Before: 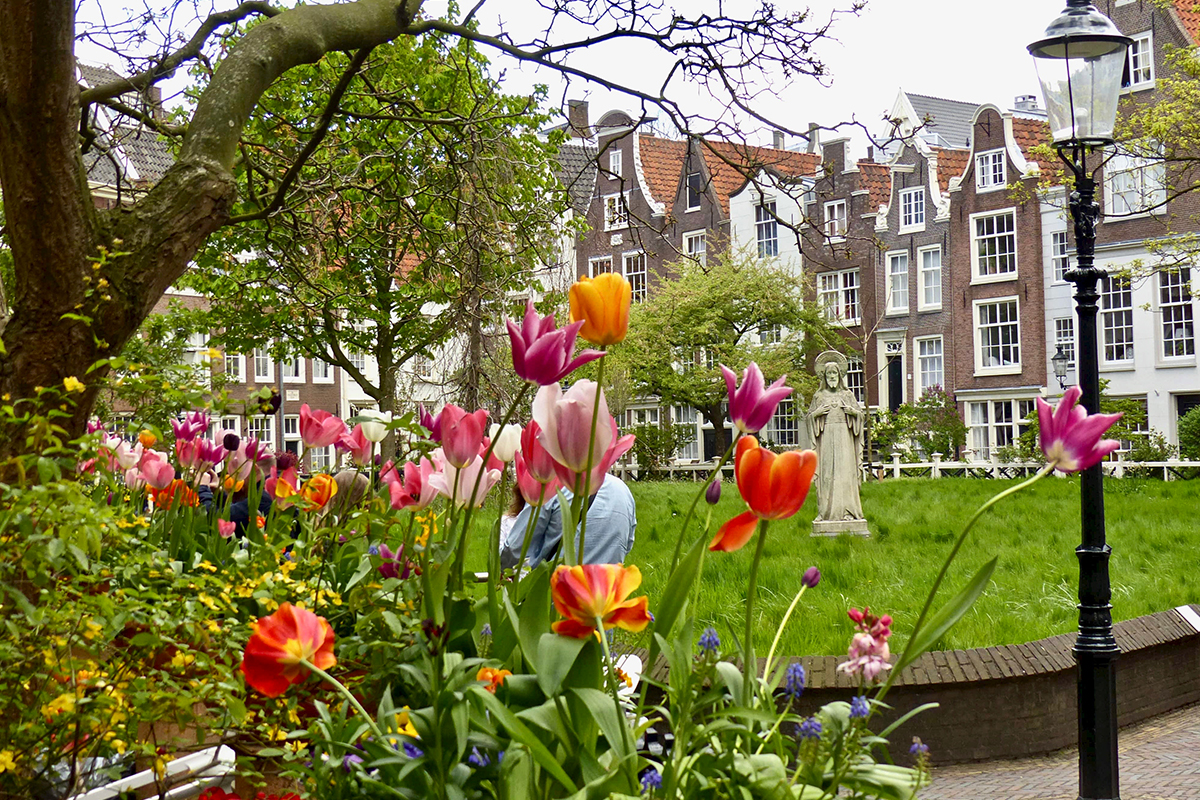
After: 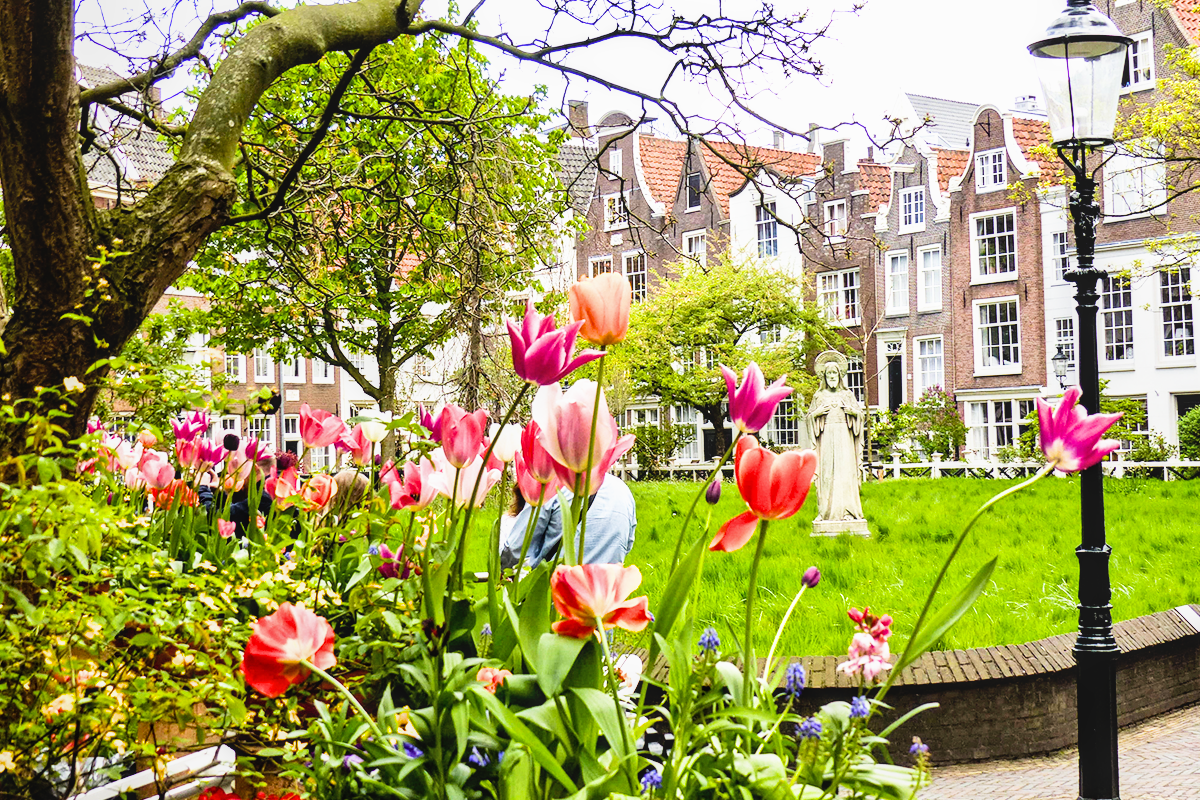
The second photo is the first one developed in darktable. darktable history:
local contrast: detail 110%
exposure: black level correction 0, exposure 1.2 EV, compensate highlight preservation false
filmic rgb: black relative exposure -5 EV, white relative exposure 3.5 EV, hardness 3.19, contrast 1.5, highlights saturation mix -50%
color balance rgb: perceptual saturation grading › global saturation 10%, global vibrance 20%
